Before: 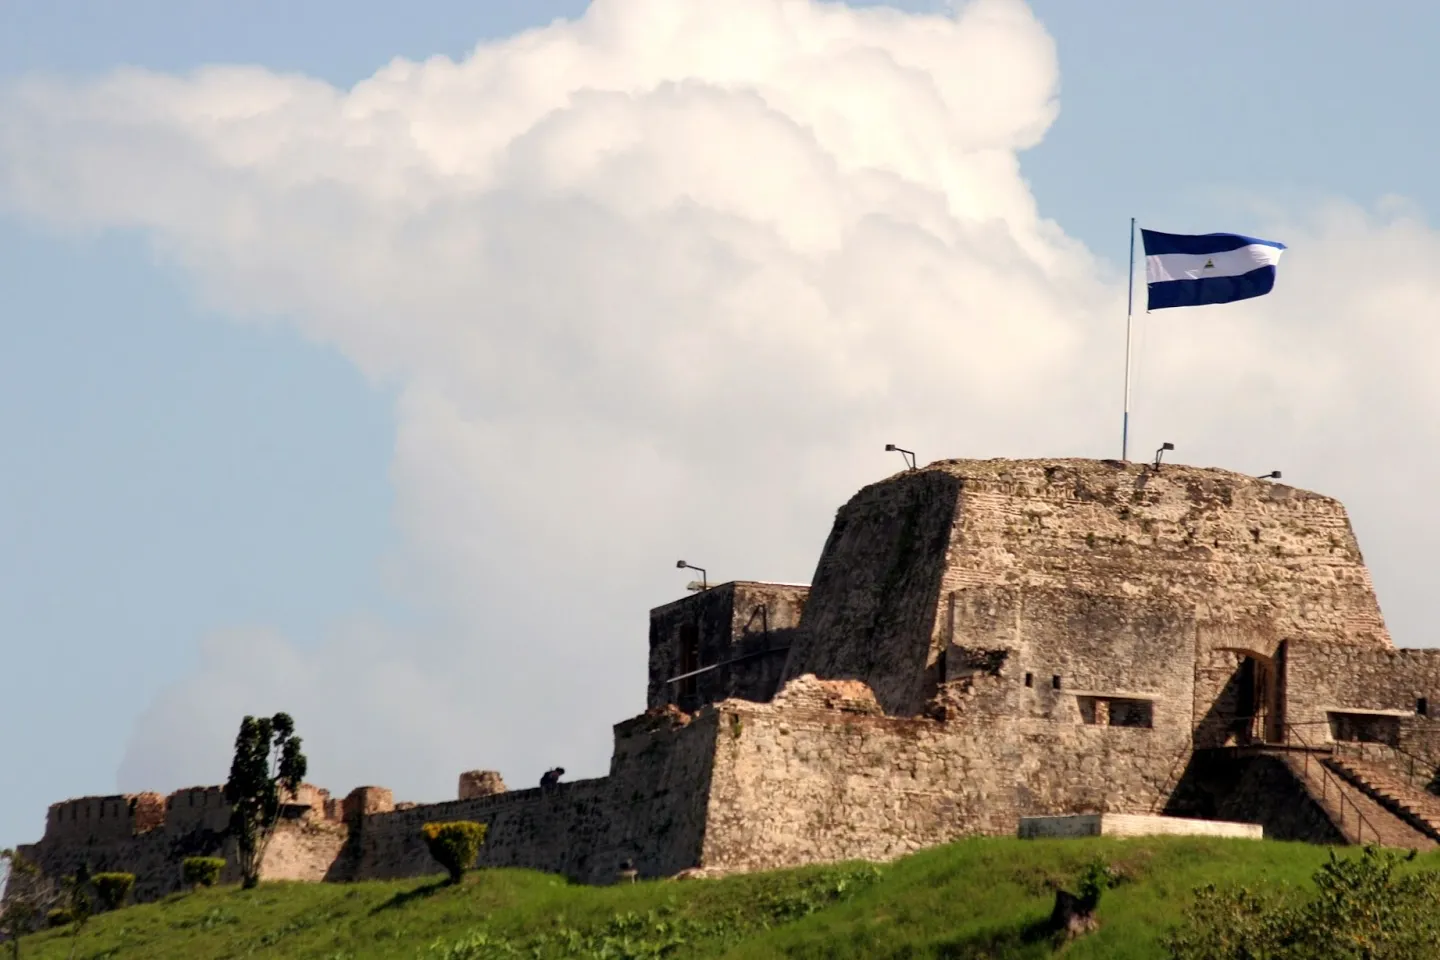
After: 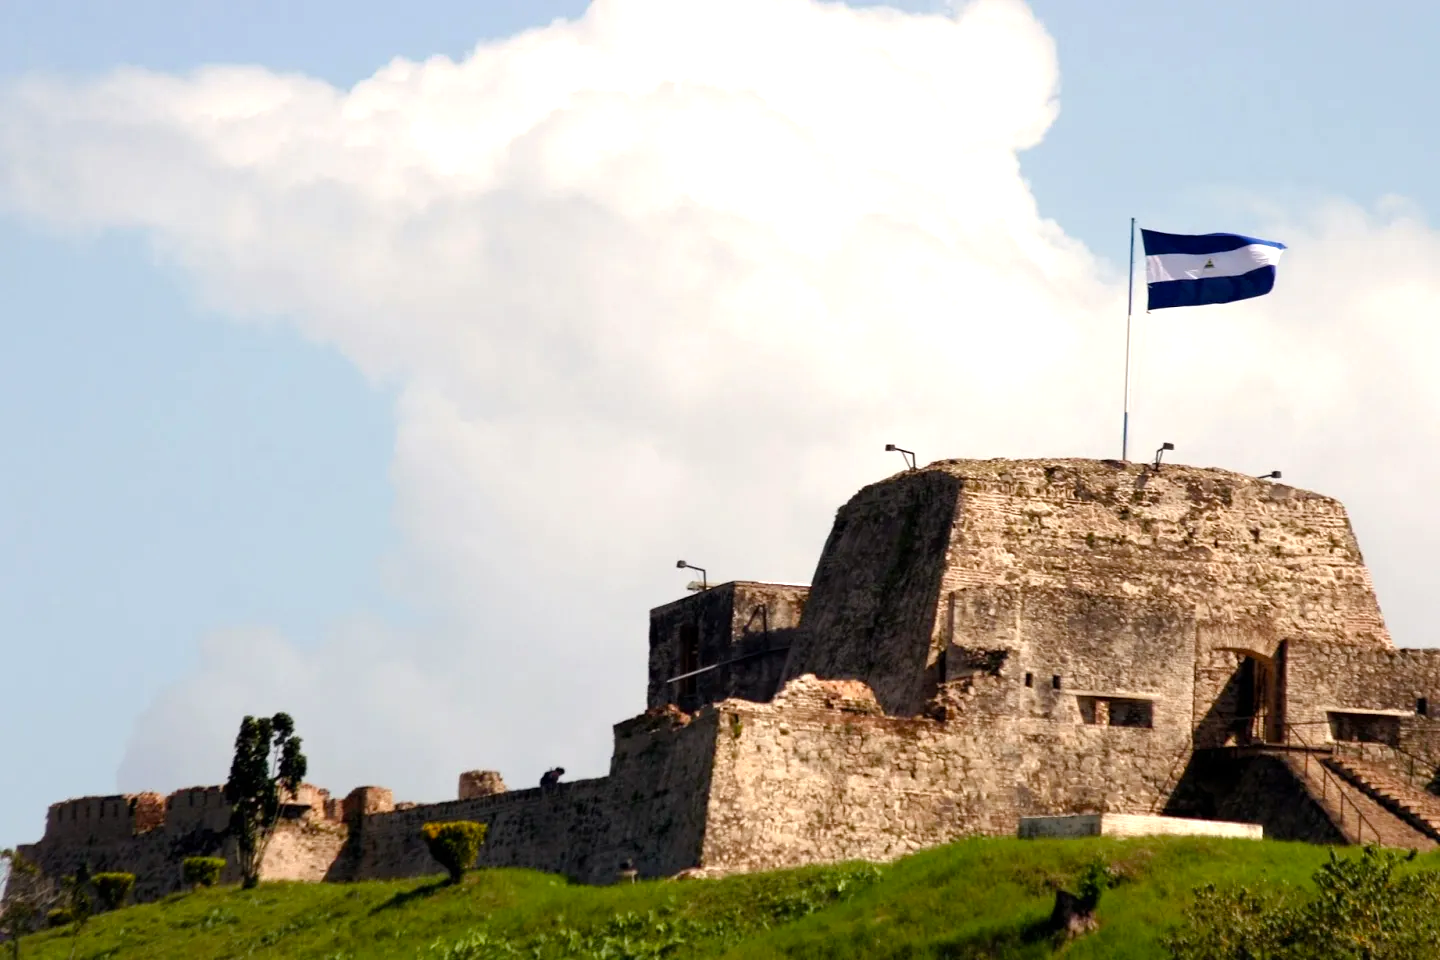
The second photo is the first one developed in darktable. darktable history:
color balance rgb: linear chroma grading › global chroma 7.745%, perceptual saturation grading › global saturation 0.893%, perceptual saturation grading › highlights -19.881%, perceptual saturation grading › shadows 19.916%, perceptual brilliance grading › highlights 10.003%, perceptual brilliance grading › mid-tones 5.221%, global vibrance 9.272%
